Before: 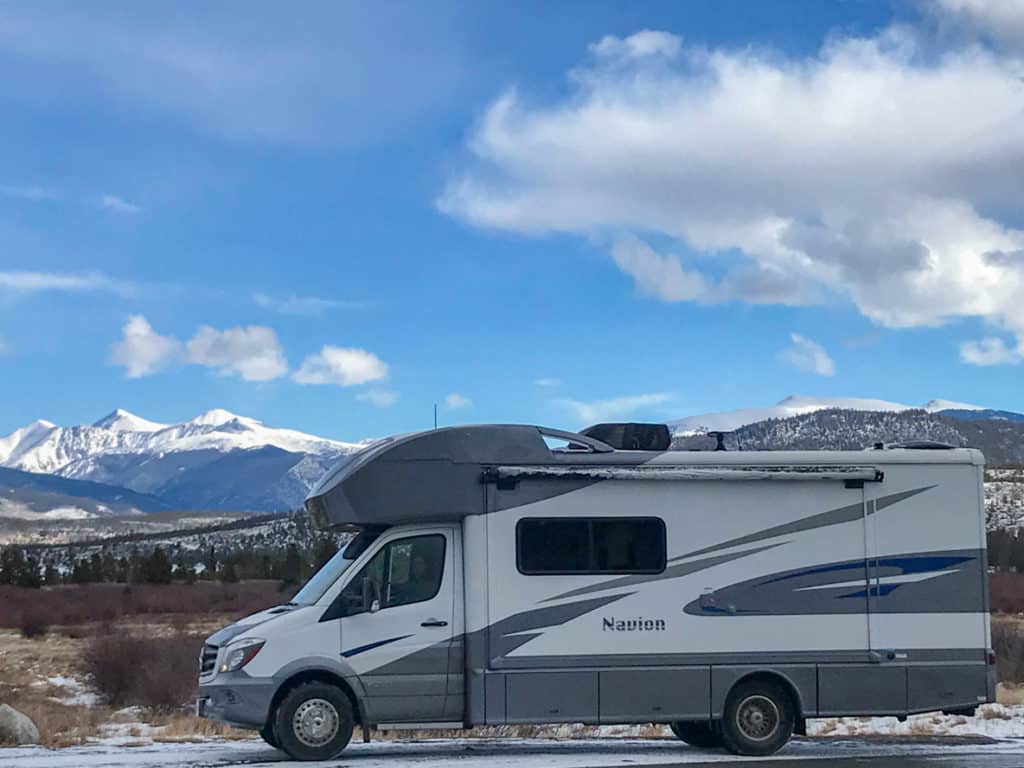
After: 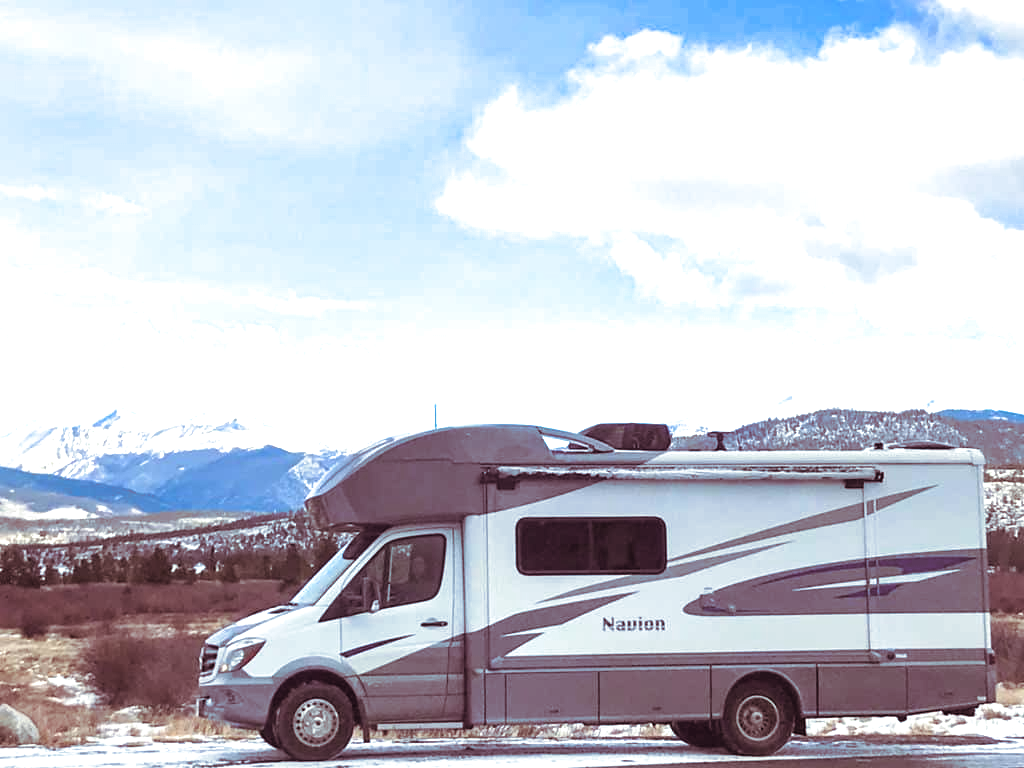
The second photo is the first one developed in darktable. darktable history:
split-toning: shadows › hue 360°
exposure: black level correction 0, exposure 1.2 EV, compensate highlight preservation false
